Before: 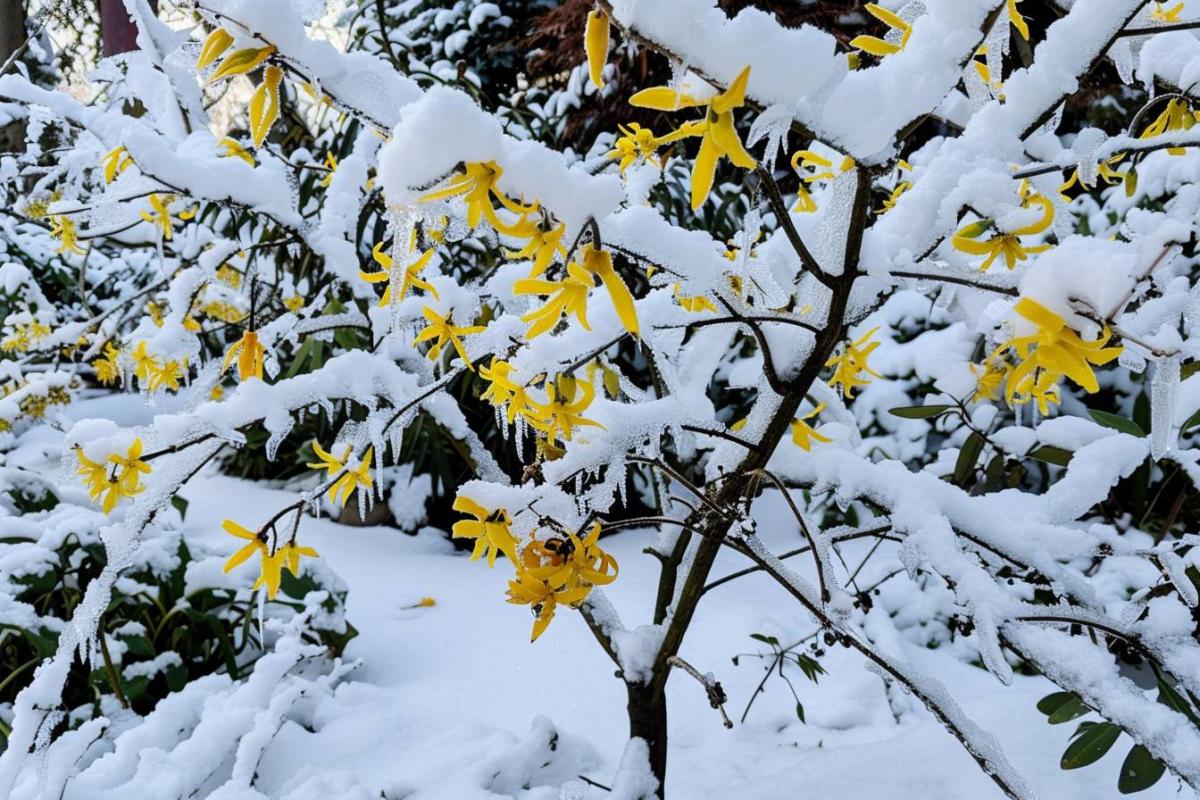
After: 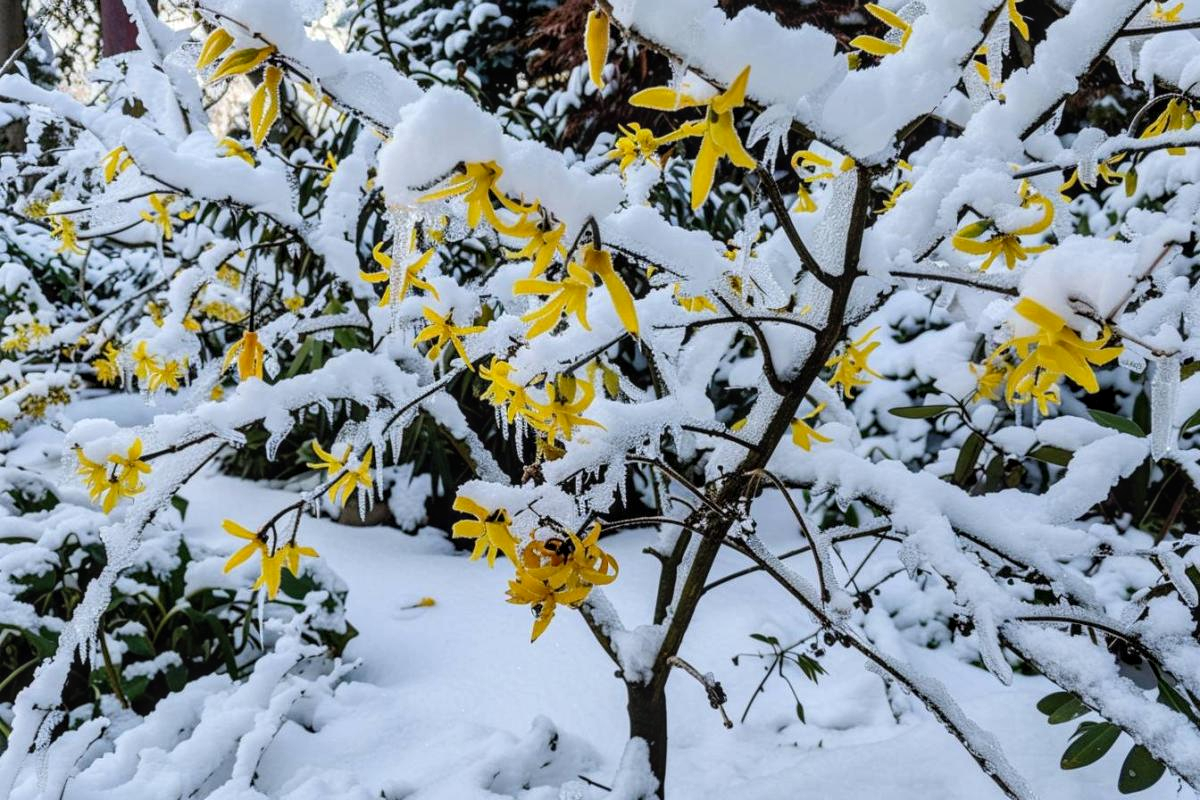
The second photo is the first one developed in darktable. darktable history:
white balance: emerald 1
exposure: compensate highlight preservation false
local contrast: on, module defaults
